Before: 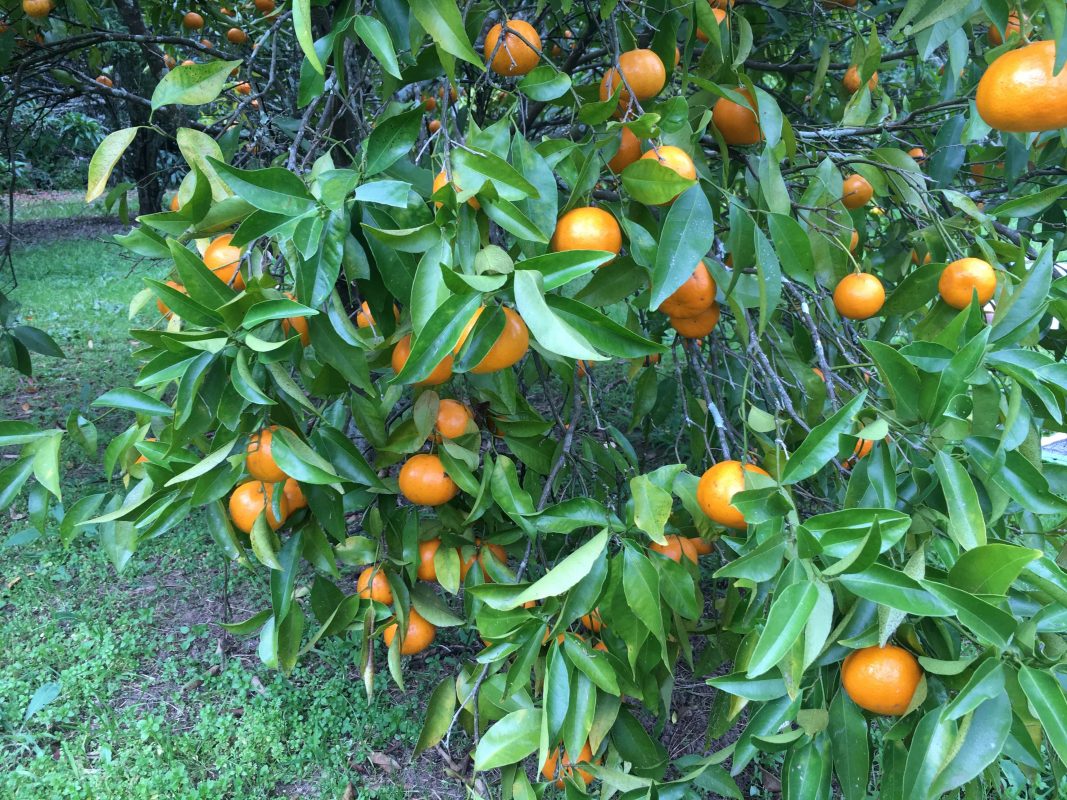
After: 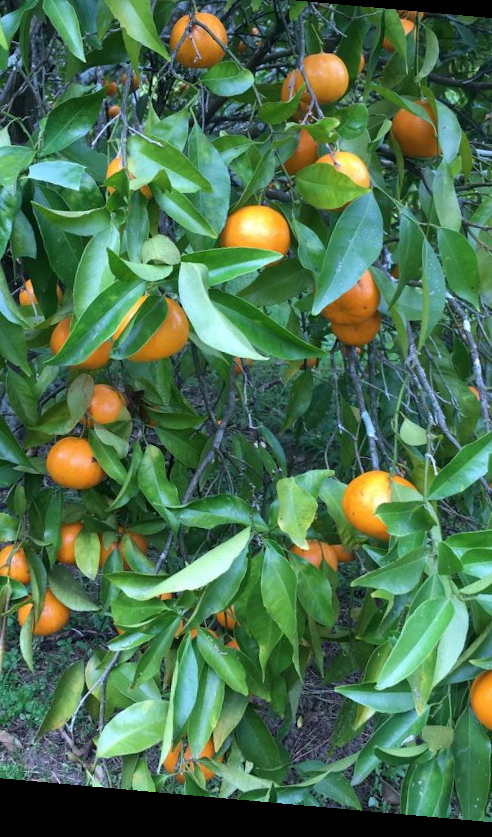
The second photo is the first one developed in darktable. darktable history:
crop: left 33.452%, top 6.025%, right 23.155%
rotate and perspective: rotation 5.12°, automatic cropping off
